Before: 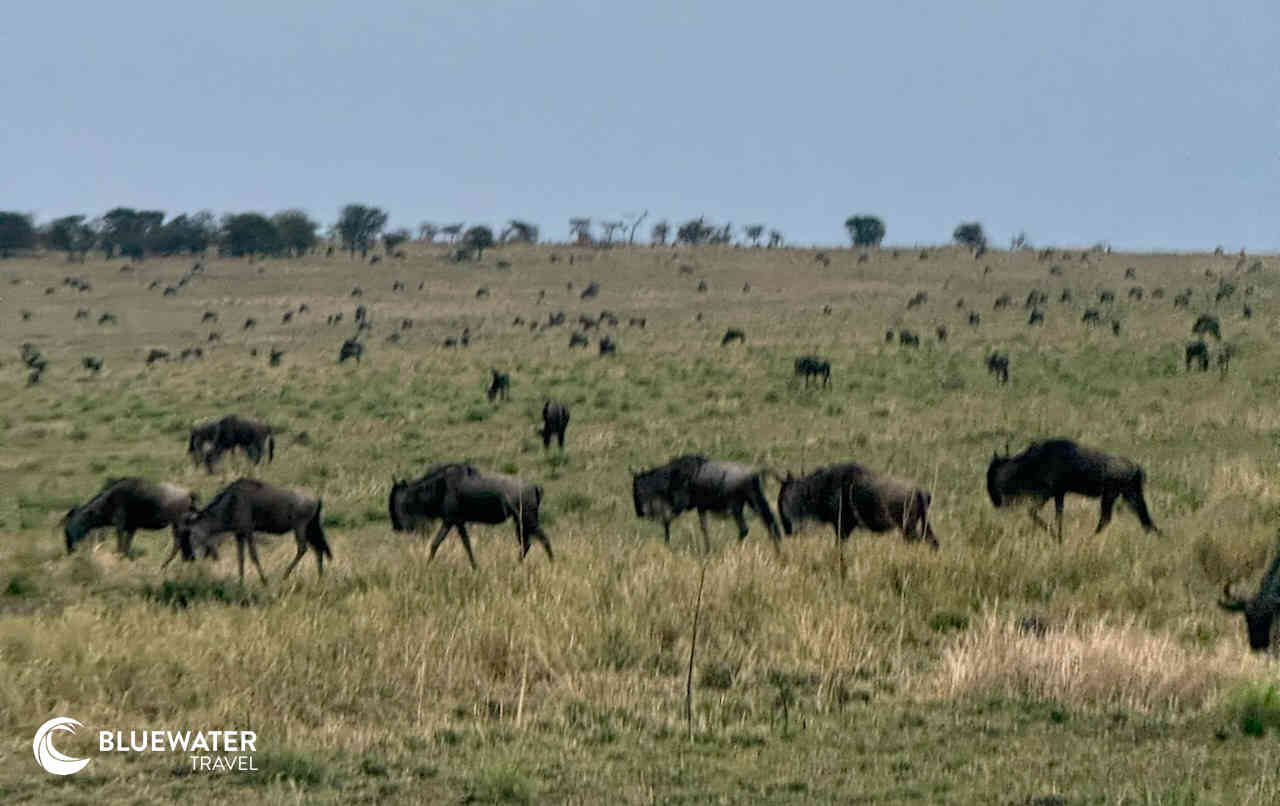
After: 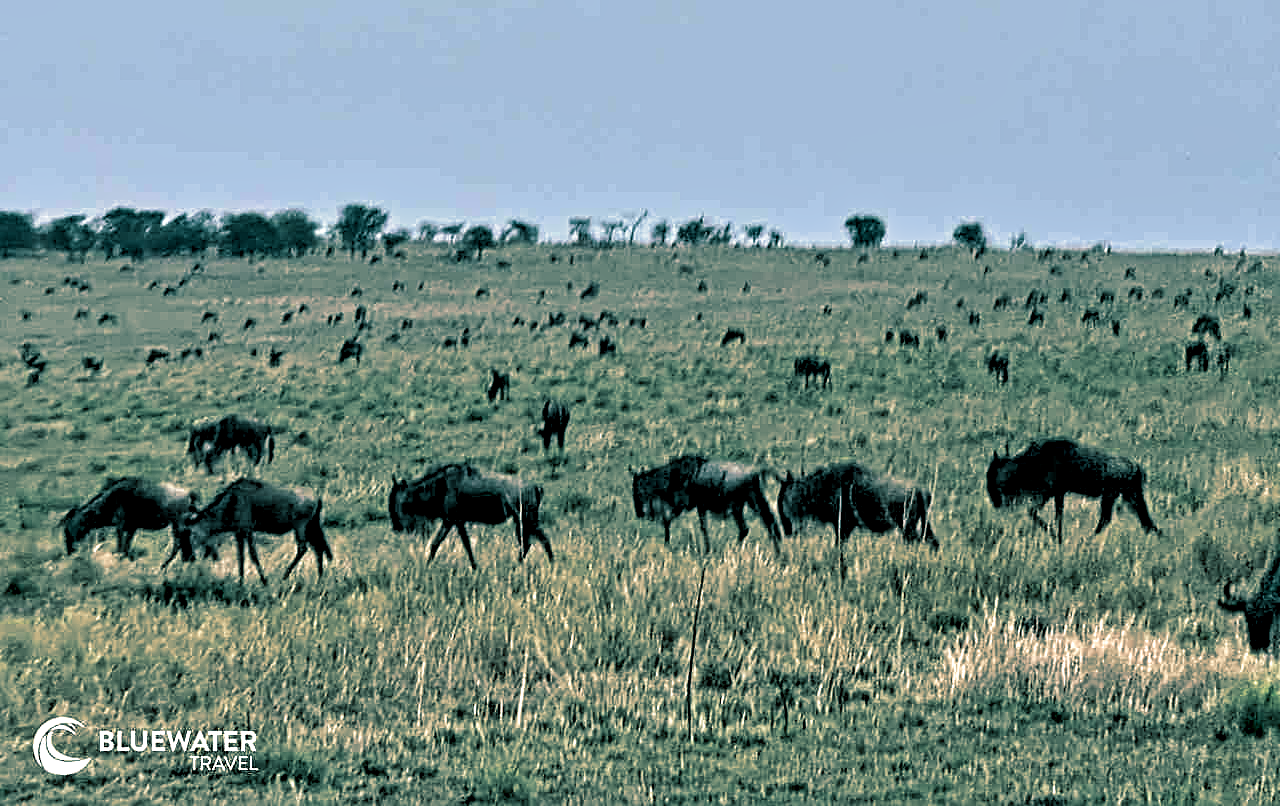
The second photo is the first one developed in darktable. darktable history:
split-toning: shadows › hue 186.43°, highlights › hue 49.29°, compress 30.29%
sharpen: on, module defaults
contrast equalizer: octaves 7, y [[0.5, 0.542, 0.583, 0.625, 0.667, 0.708], [0.5 ×6], [0.5 ×6], [0 ×6], [0 ×6]]
exposure: exposure 0.217 EV, compensate highlight preservation false
